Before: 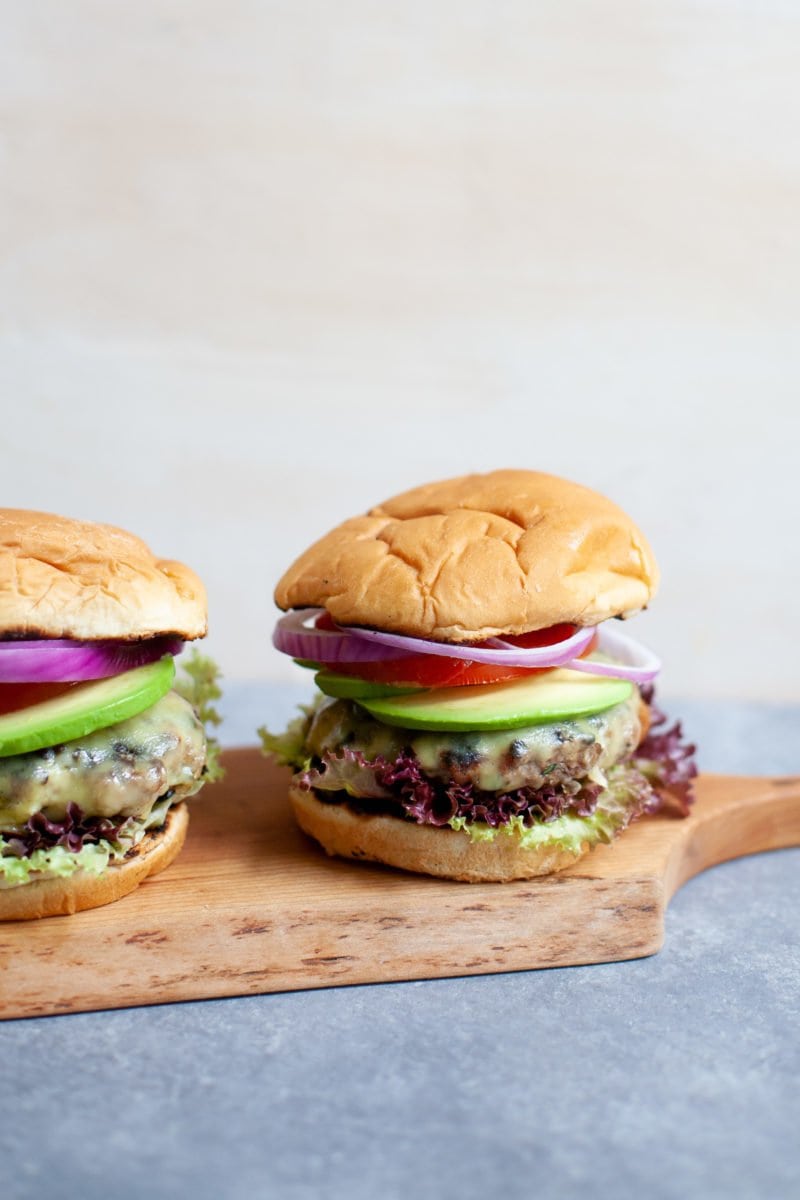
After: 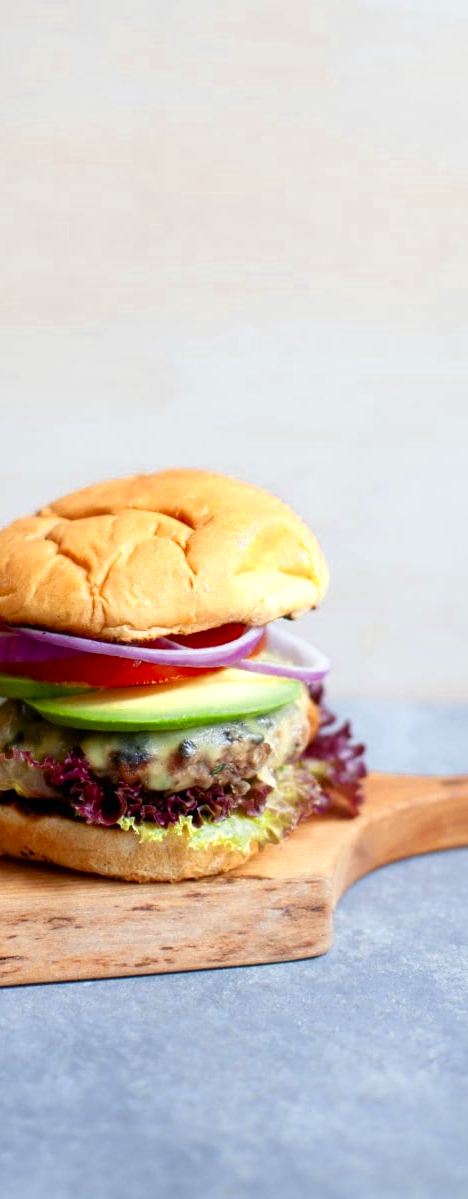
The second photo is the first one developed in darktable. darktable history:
crop: left 41.402%
color zones: curves: ch0 [(0.004, 0.305) (0.261, 0.623) (0.389, 0.399) (0.708, 0.571) (0.947, 0.34)]; ch1 [(0.025, 0.645) (0.229, 0.584) (0.326, 0.551) (0.484, 0.262) (0.757, 0.643)]
